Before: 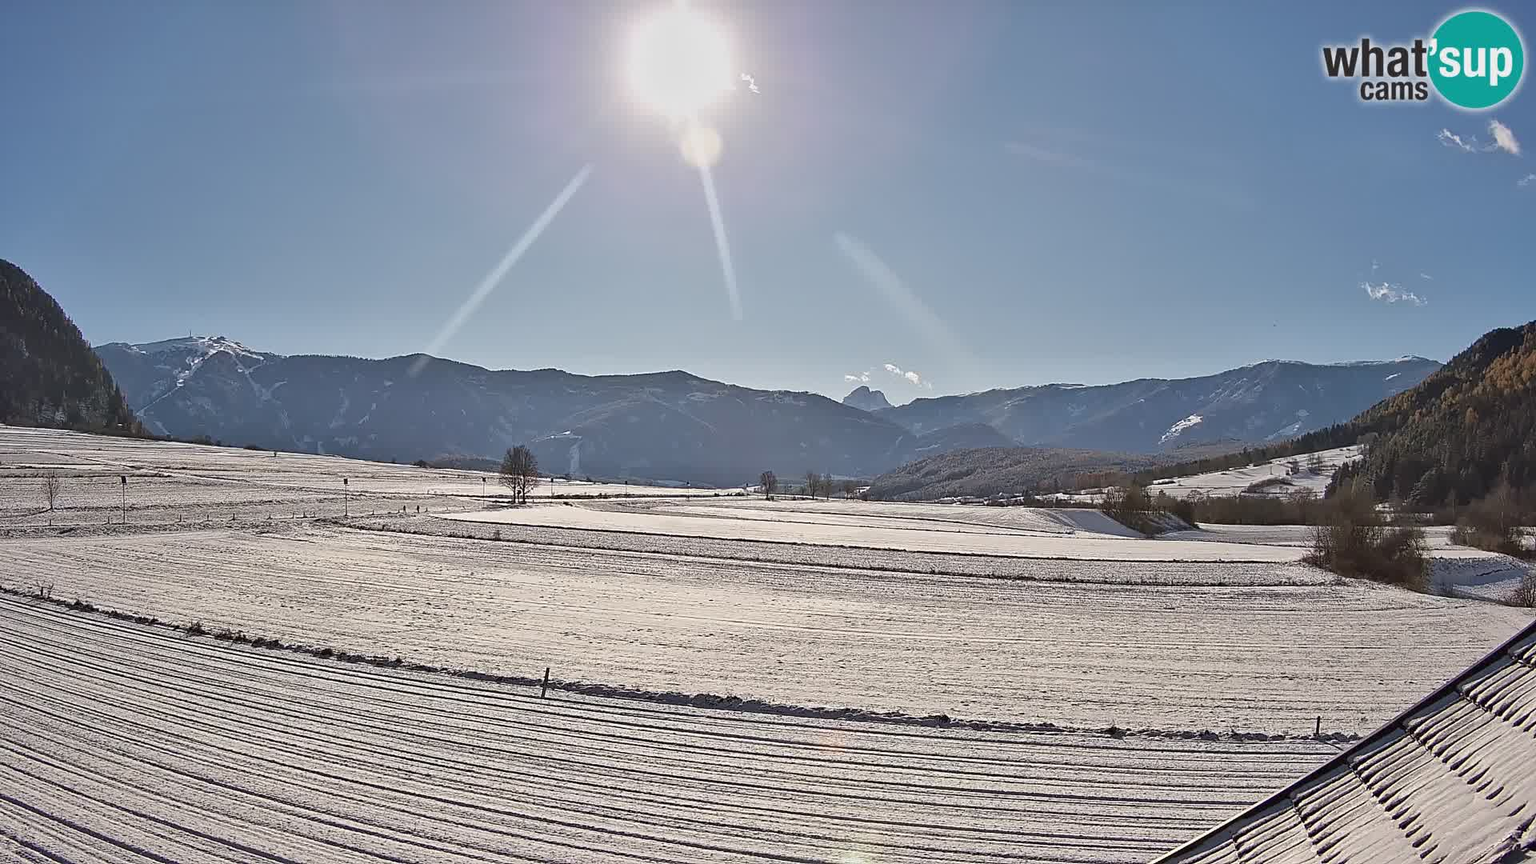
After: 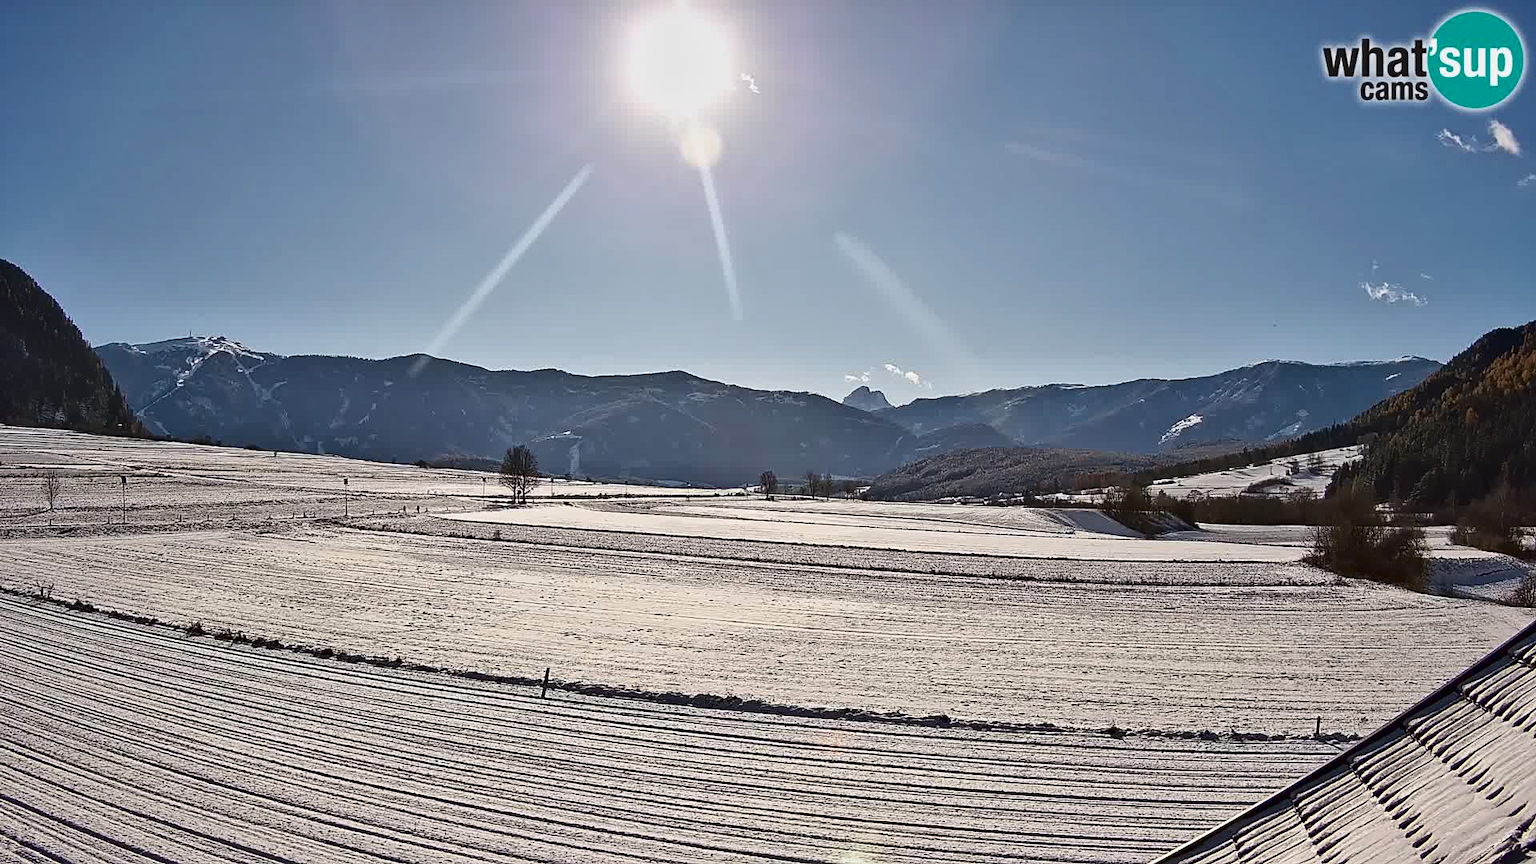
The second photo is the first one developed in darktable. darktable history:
contrast brightness saturation: contrast 0.203, brightness -0.109, saturation 0.098
